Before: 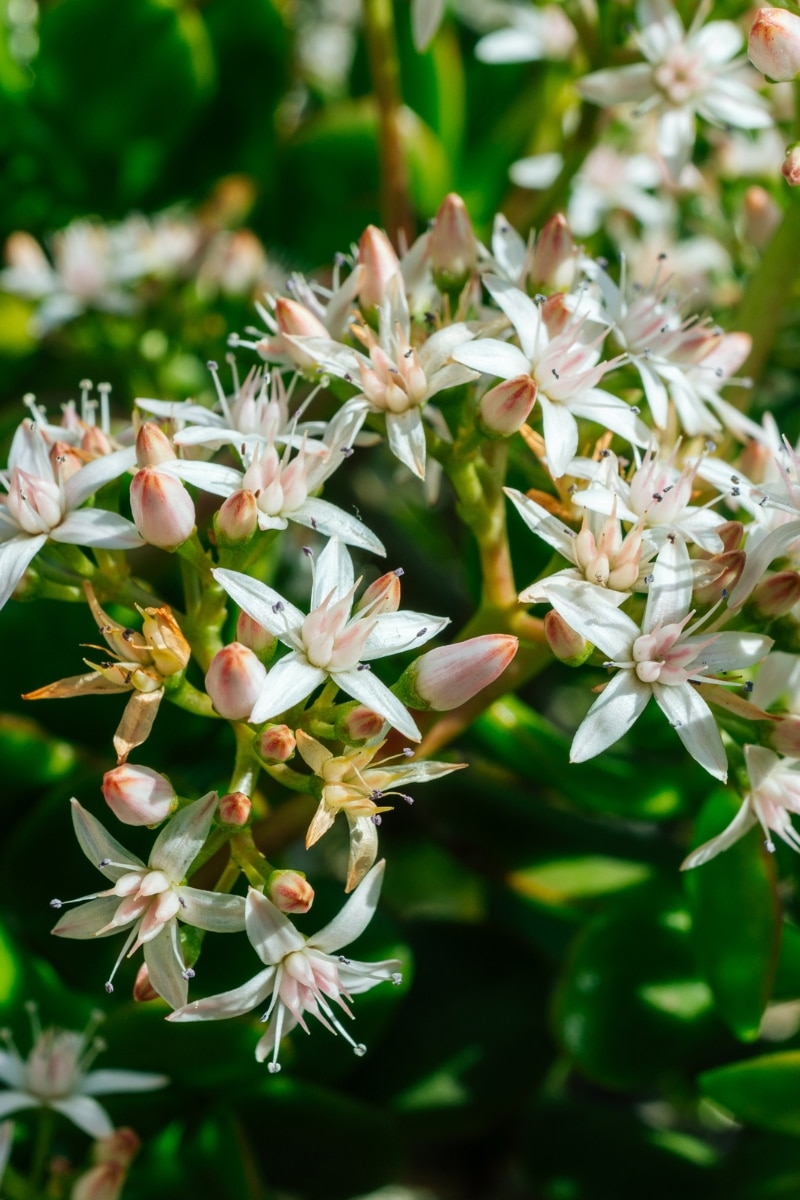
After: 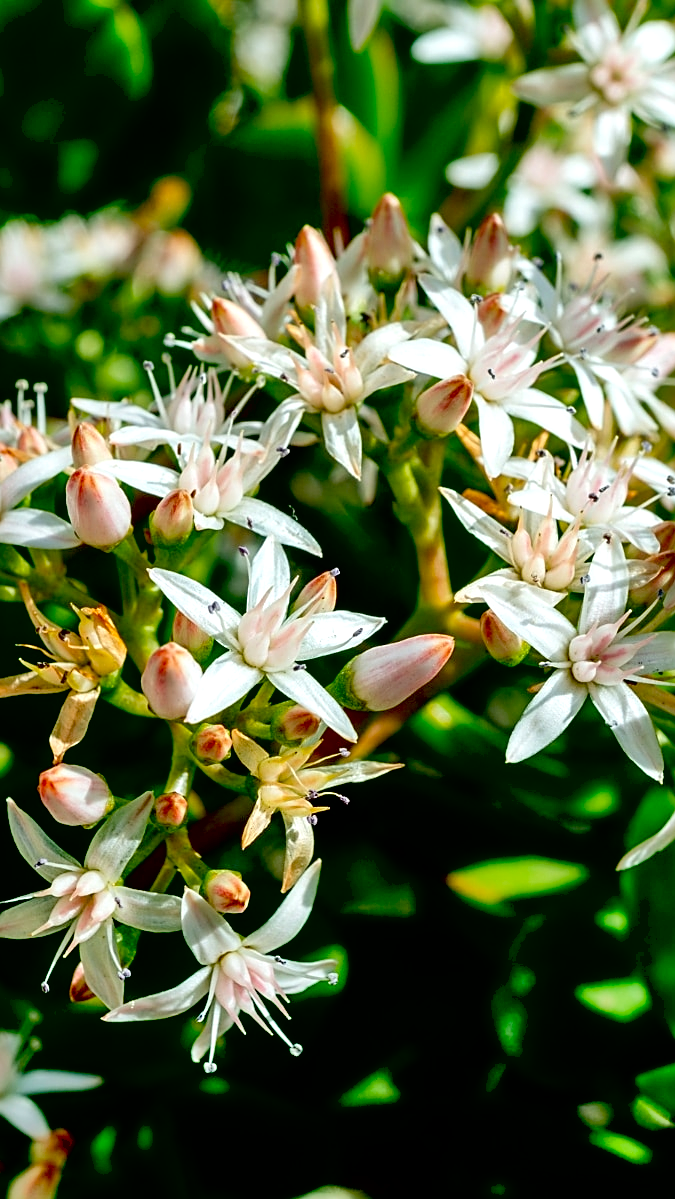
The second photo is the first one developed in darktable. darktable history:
sharpen: on, module defaults
crop: left 8.086%, right 7.523%
exposure: black level correction 0.03, exposure 0.329 EV, compensate highlight preservation false
shadows and highlights: shadows 43.48, white point adjustment -1.42, soften with gaussian
